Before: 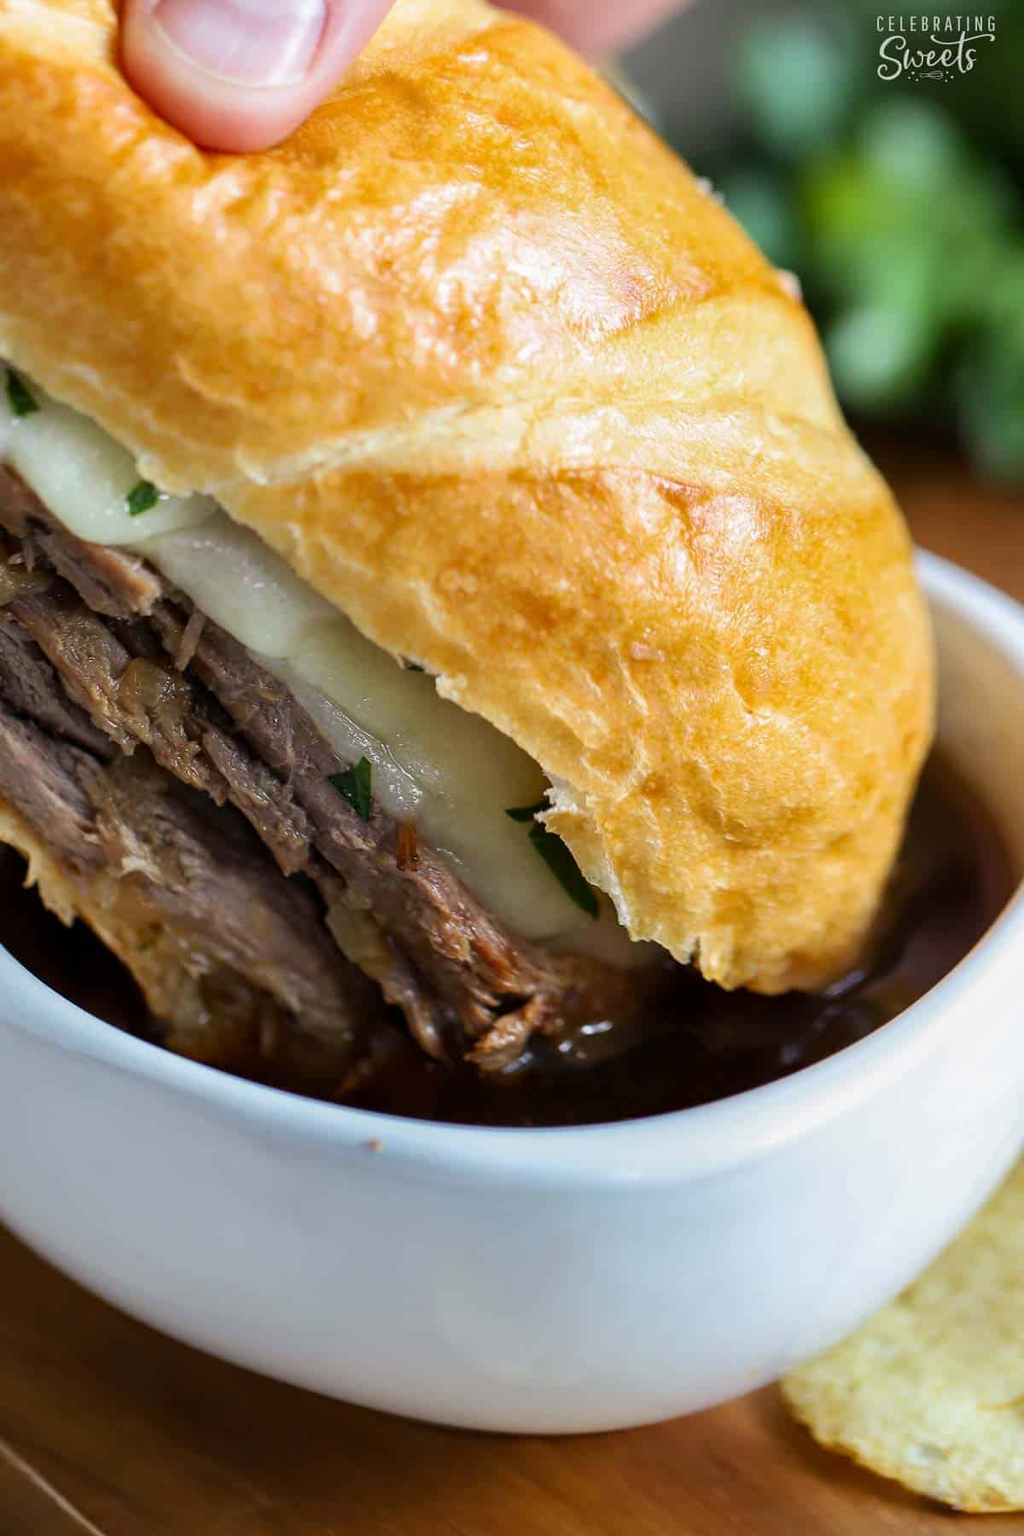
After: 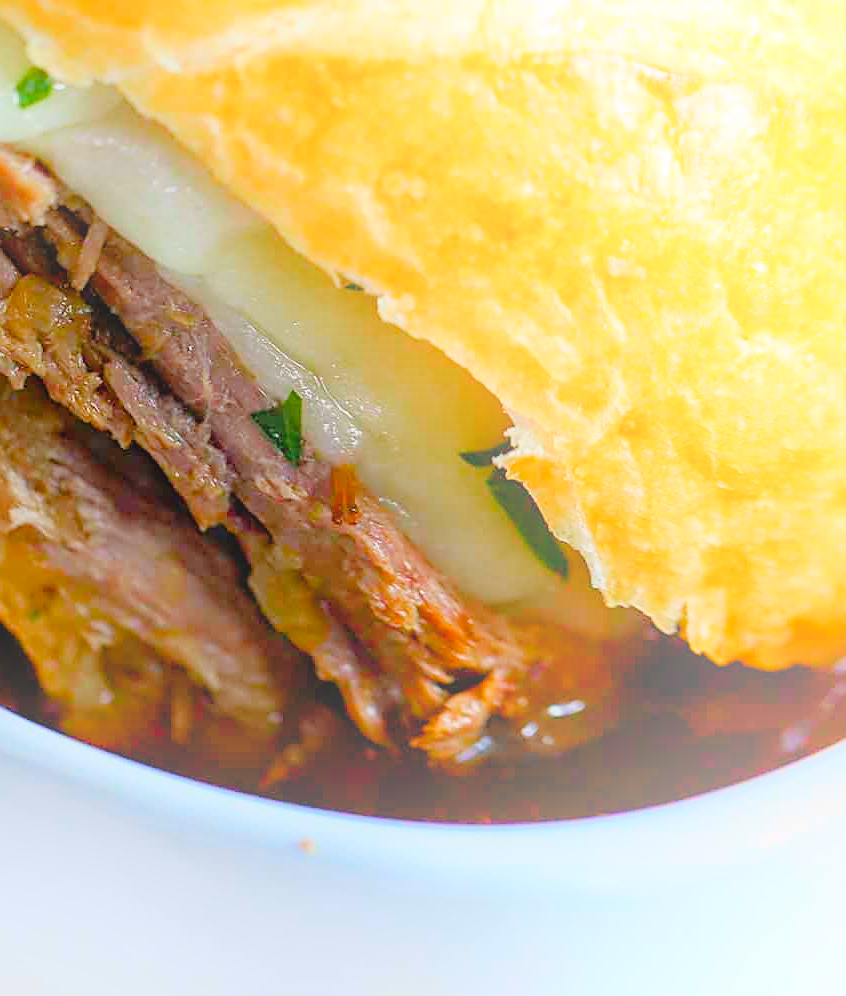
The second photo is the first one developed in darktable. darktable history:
tone curve: curves: ch0 [(0, 0) (0.004, 0.008) (0.077, 0.156) (0.169, 0.29) (0.774, 0.774) (0.988, 0.926)], color space Lab, linked channels, preserve colors none
shadows and highlights: shadows -23.08, highlights 46.15, soften with gaussian
crop: left 11.123%, top 27.61%, right 18.3%, bottom 17.034%
bloom: size 38%, threshold 95%, strength 30%
base curve: curves: ch0 [(0, 0) (0.666, 0.806) (1, 1)]
sharpen: on, module defaults
color balance rgb: perceptual saturation grading › global saturation 20%, perceptual saturation grading › highlights -25%, perceptual saturation grading › shadows 50%
